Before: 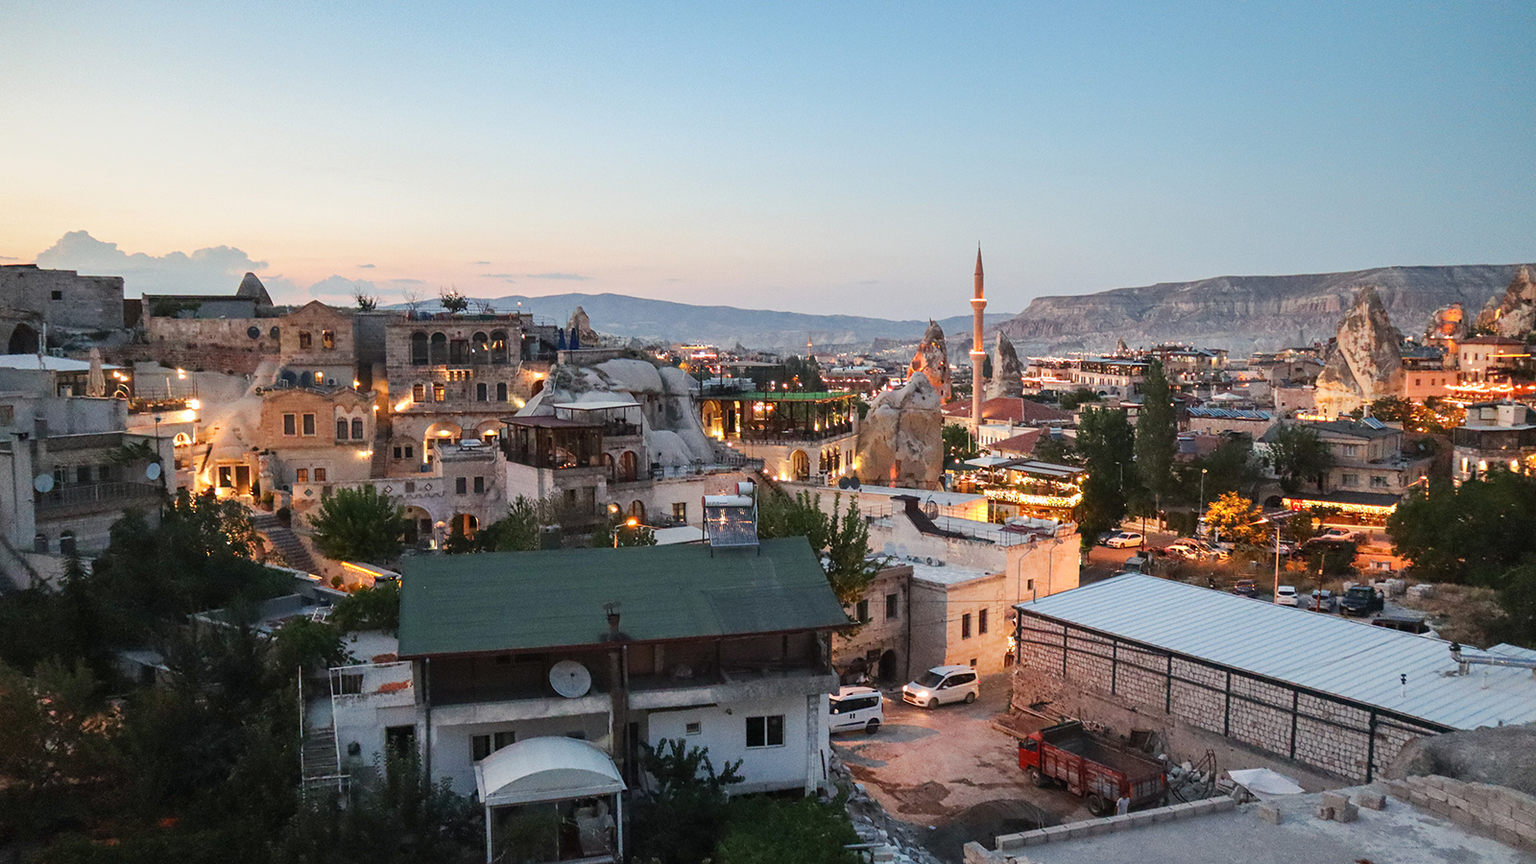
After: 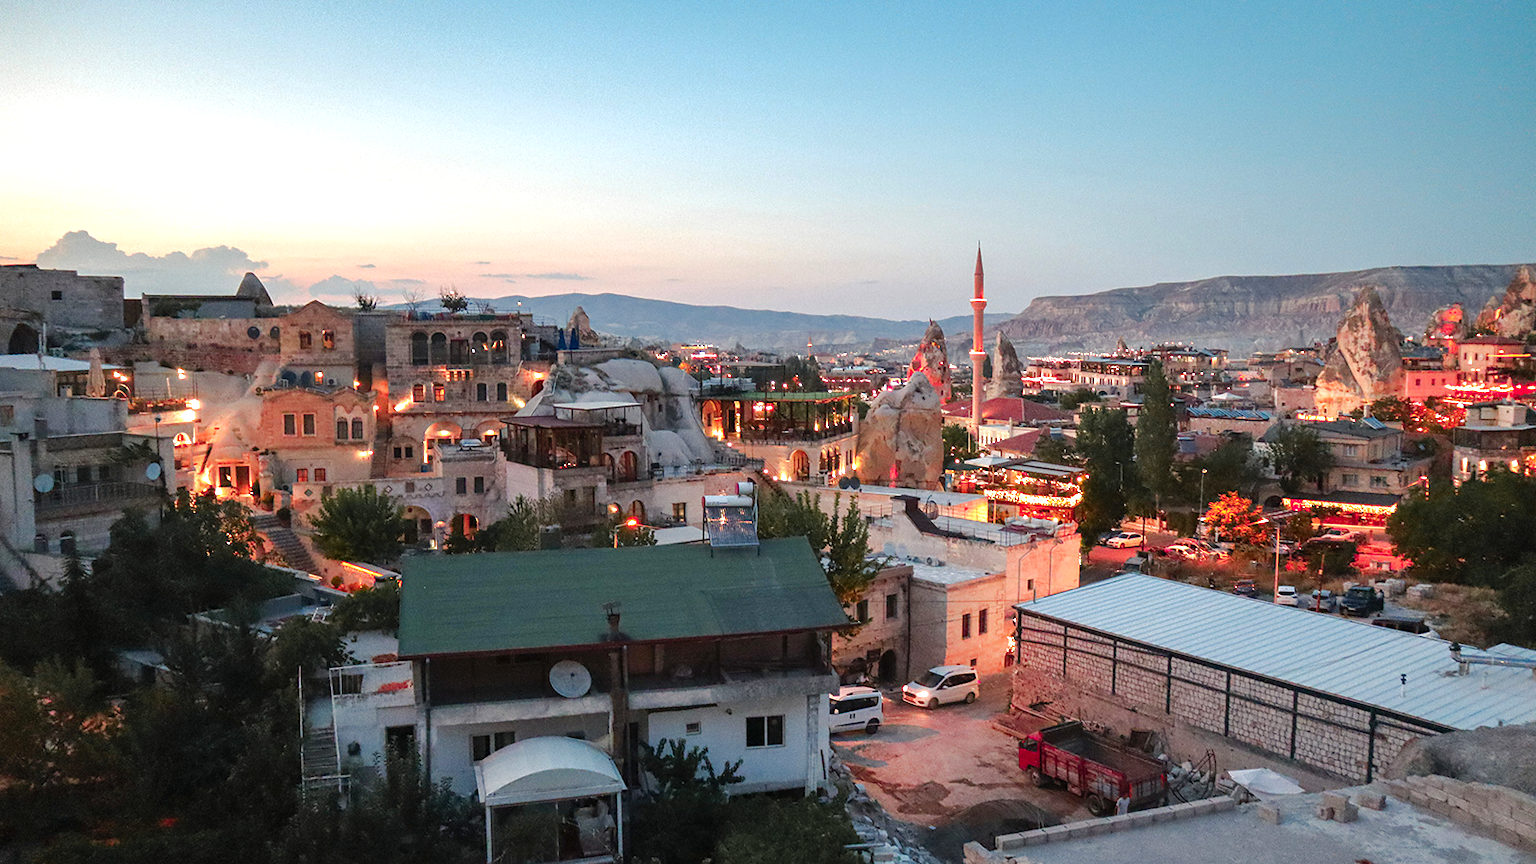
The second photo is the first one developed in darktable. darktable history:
base curve: curves: ch0 [(0, 0) (0.826, 0.587) (1, 1)], preserve colors average RGB
color zones: curves: ch1 [(0.263, 0.53) (0.376, 0.287) (0.487, 0.512) (0.748, 0.547) (1, 0.513)]; ch2 [(0.262, 0.45) (0.751, 0.477)], mix 25.63%
levels: levels [0, 0.374, 0.749]
